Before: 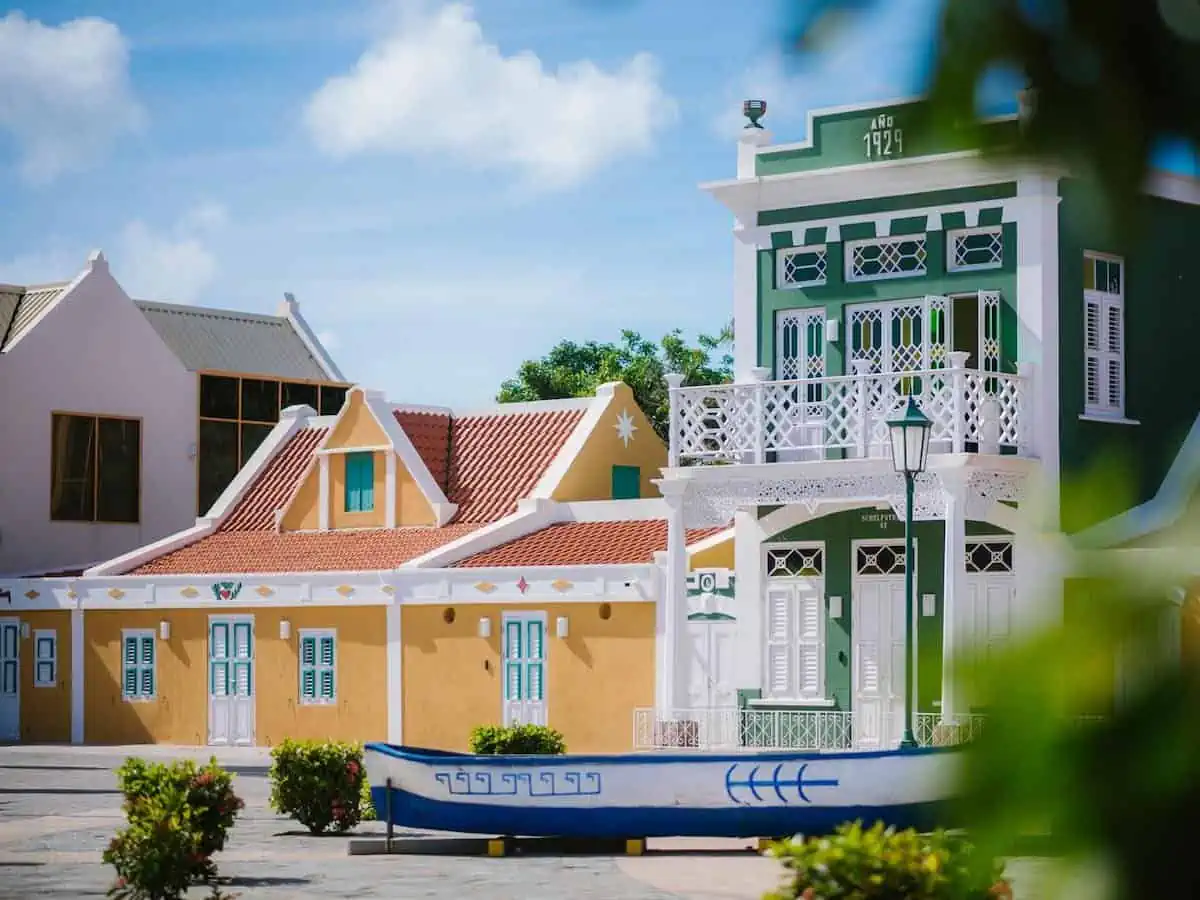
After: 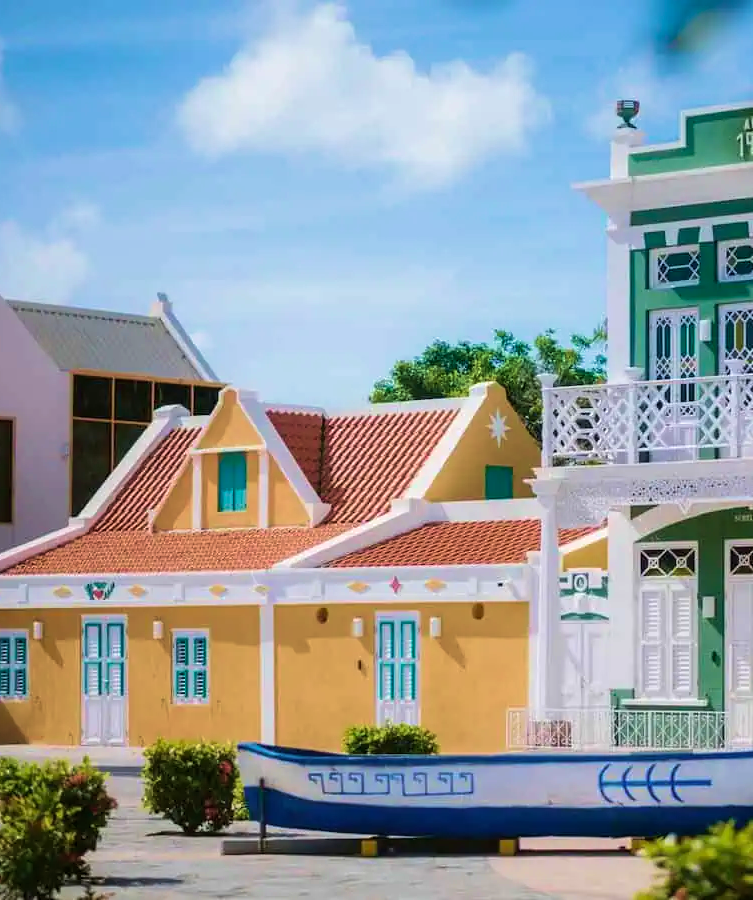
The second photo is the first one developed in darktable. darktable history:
crop: left 10.644%, right 26.528%
velvia: strength 50%
